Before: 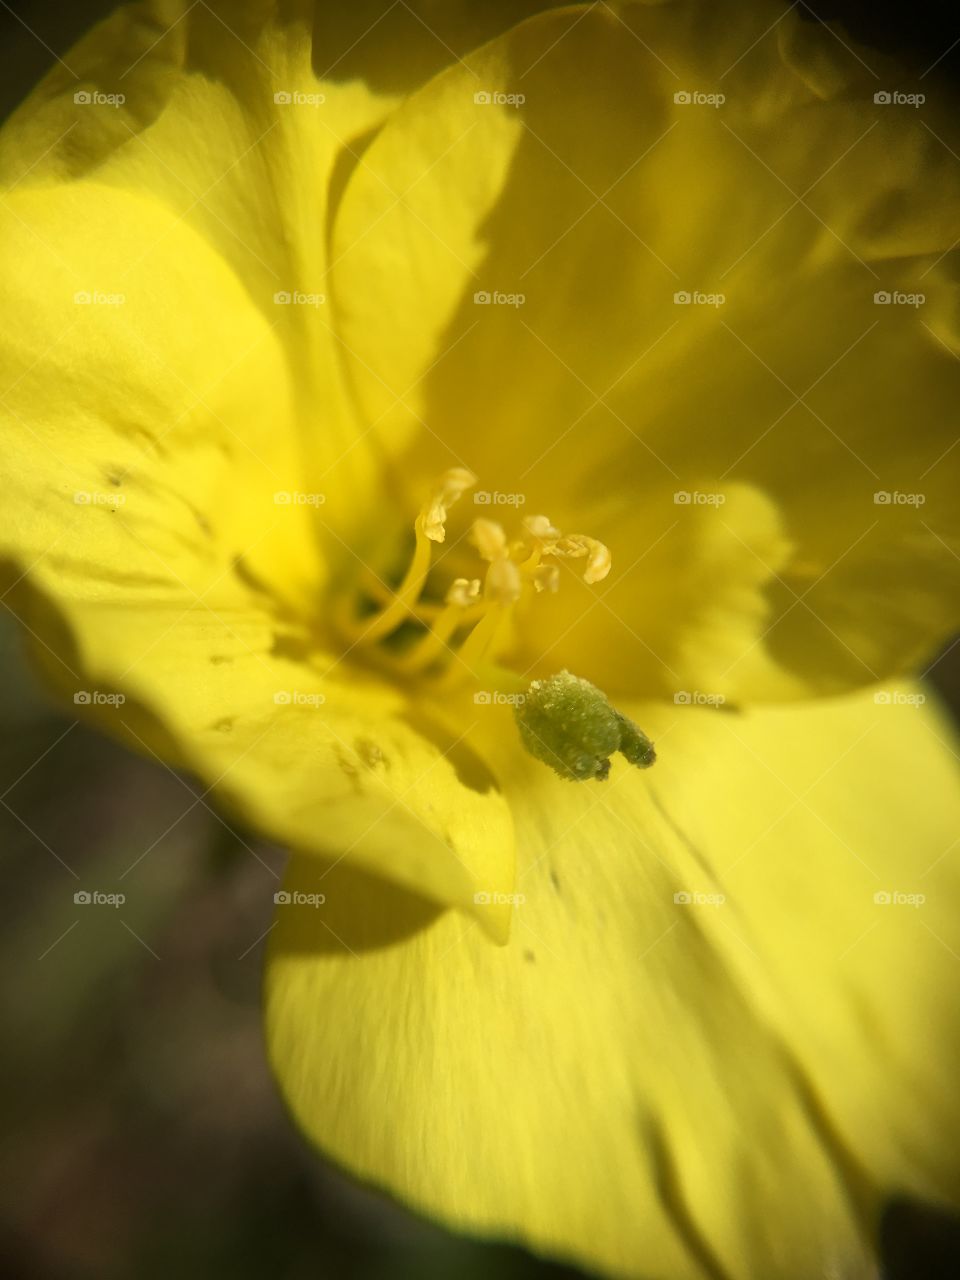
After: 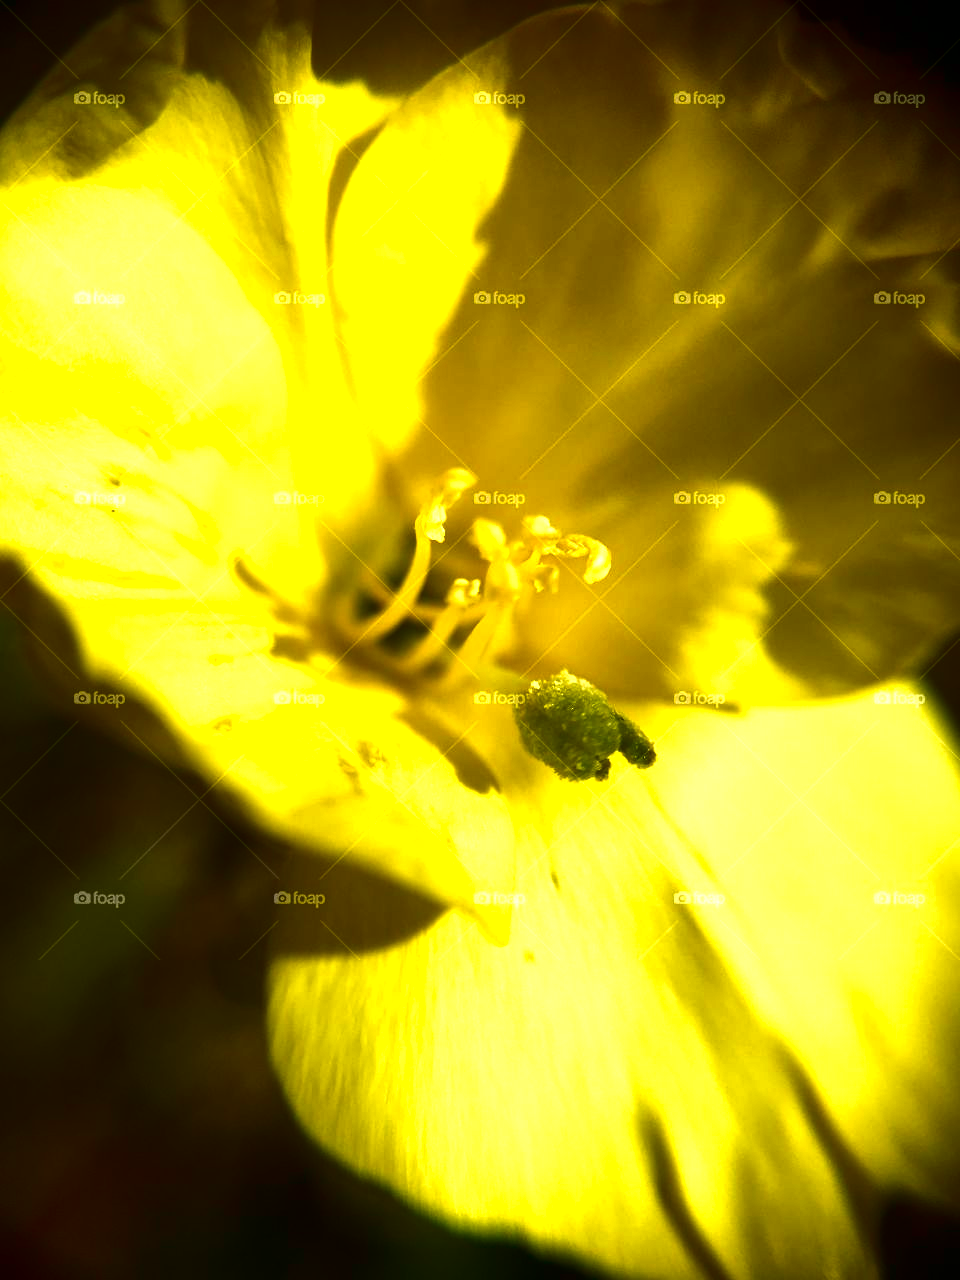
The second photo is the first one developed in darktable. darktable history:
exposure: black level correction 0, exposure 1.001 EV, compensate highlight preservation false
contrast brightness saturation: contrast 0.087, brightness -0.584, saturation 0.171
